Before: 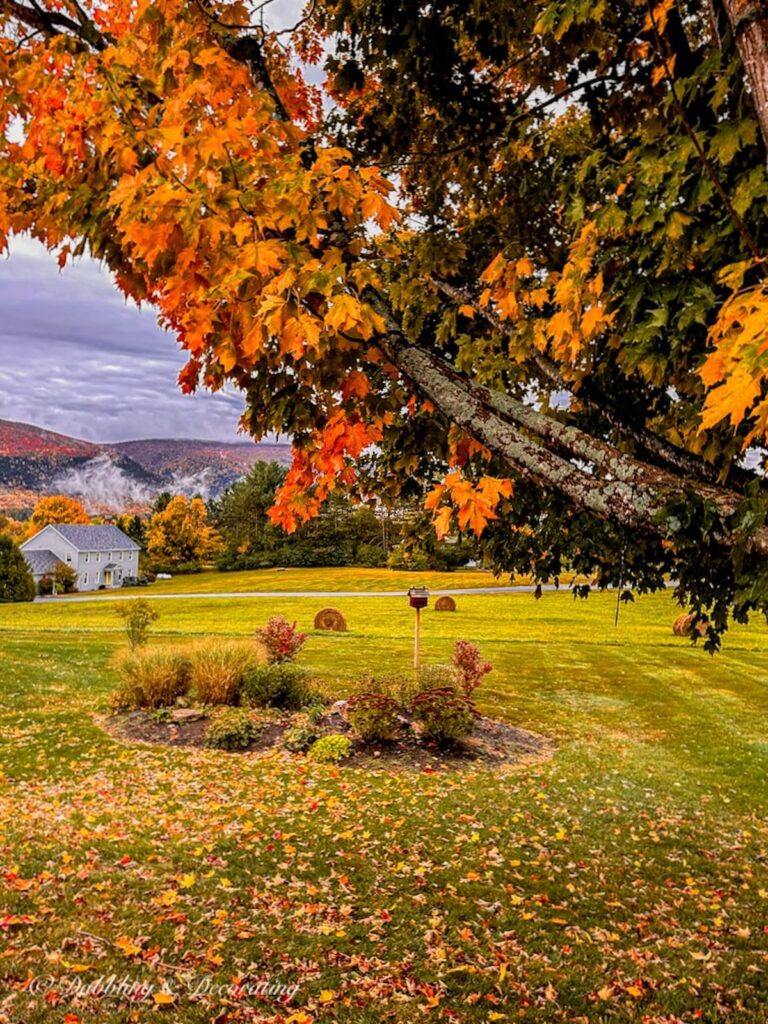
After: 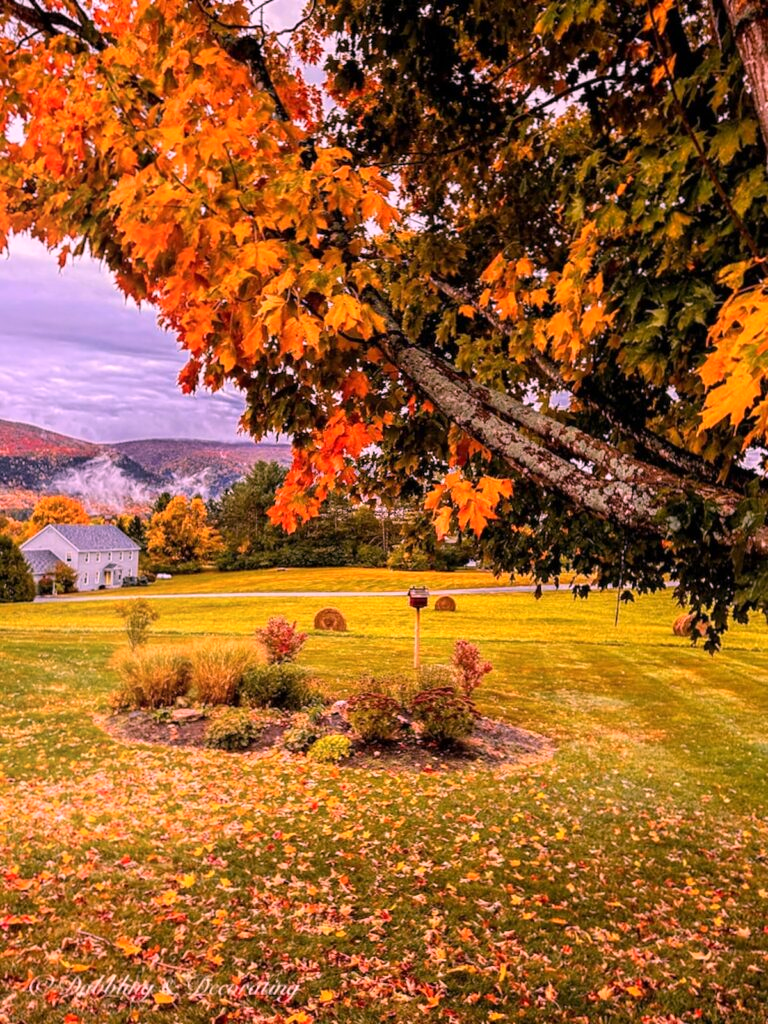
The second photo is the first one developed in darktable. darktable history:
white balance: red 1.188, blue 1.11
shadows and highlights: shadows -21.3, highlights 100, soften with gaussian
